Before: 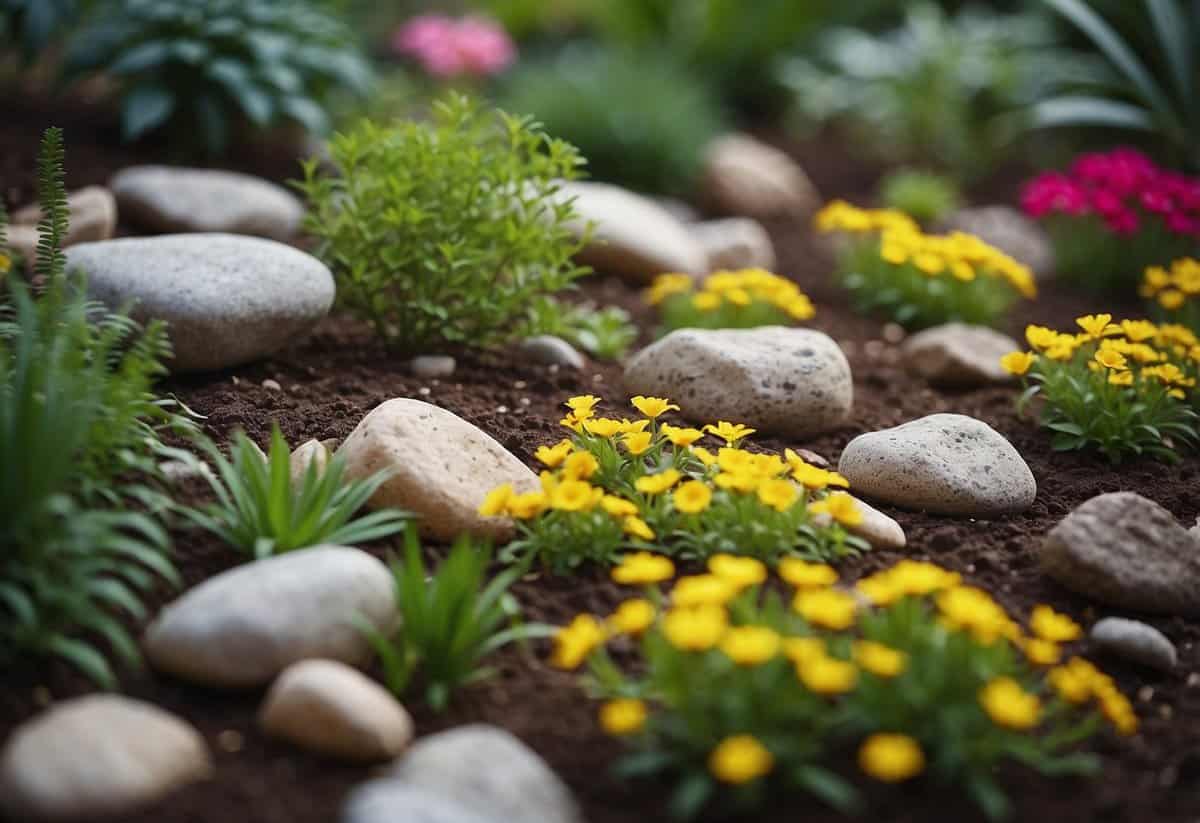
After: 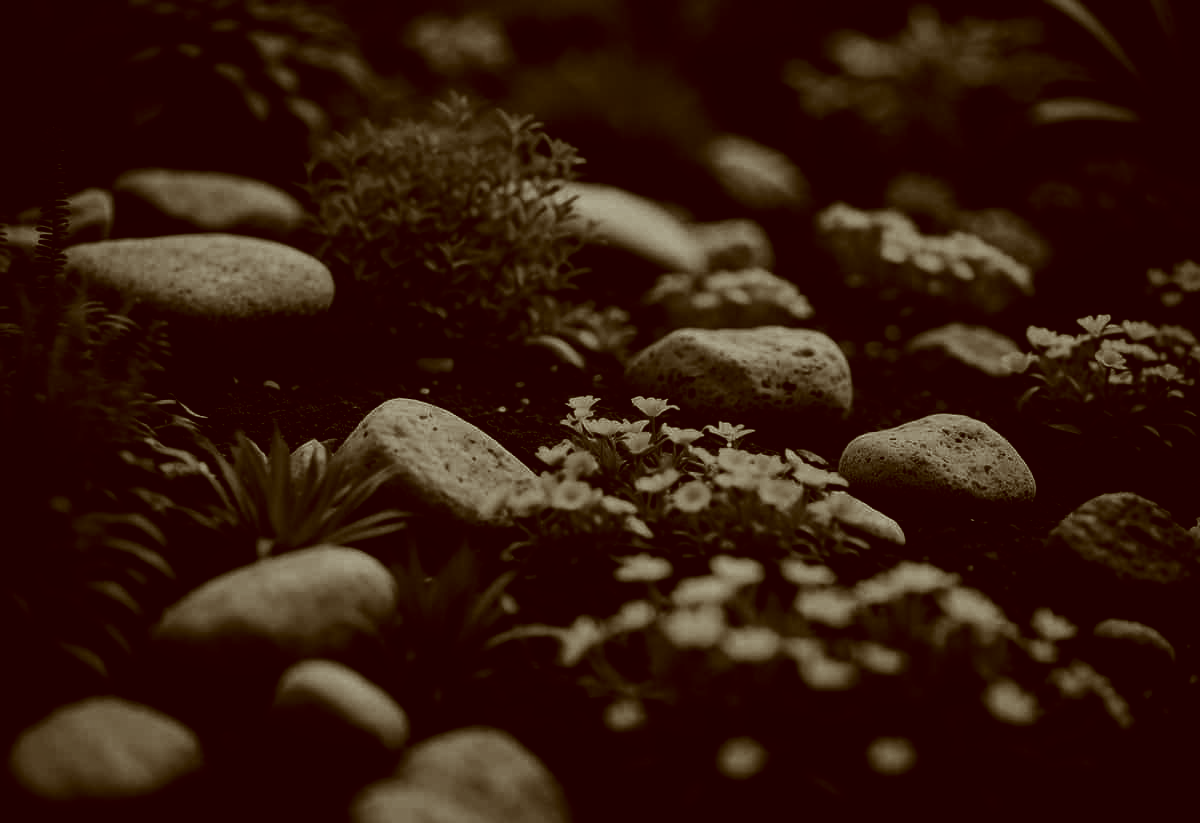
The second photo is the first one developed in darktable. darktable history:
contrast brightness saturation: contrast 0.019, brightness -0.999, saturation -0.987
color correction: highlights a* -6.22, highlights b* 9.62, shadows a* 10.04, shadows b* 23.18
filmic rgb: black relative exposure -5.14 EV, white relative exposure 3.49 EV, hardness 3.17, contrast 1.19, highlights saturation mix -49.23%, iterations of high-quality reconstruction 10
local contrast: detail 109%
shadows and highlights: shadows 1.49, highlights 39.33
